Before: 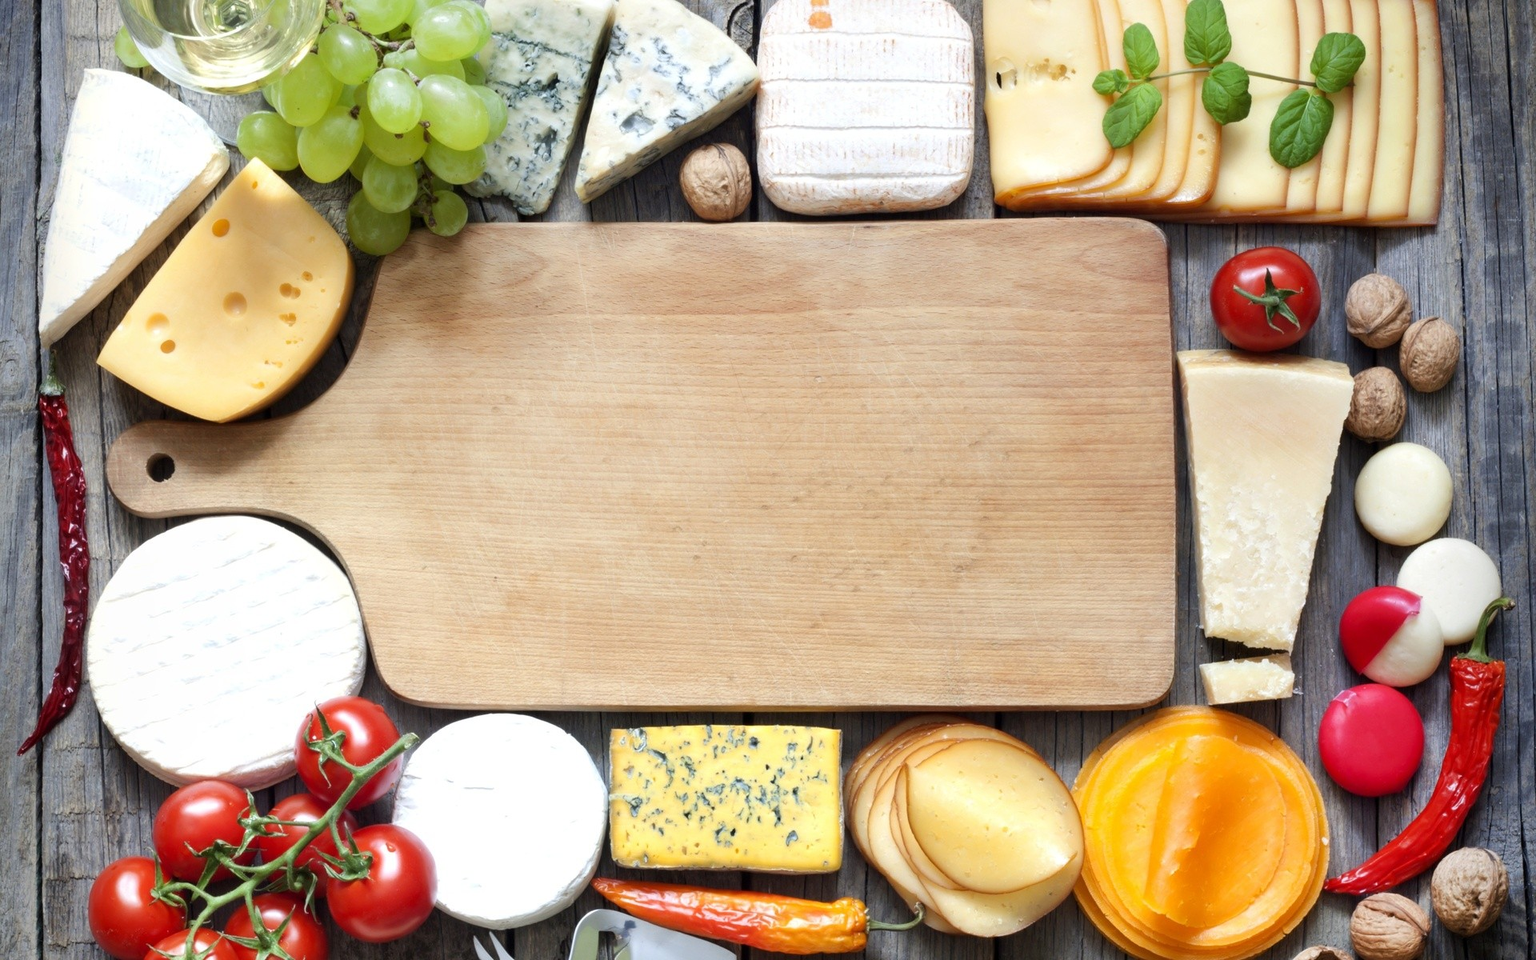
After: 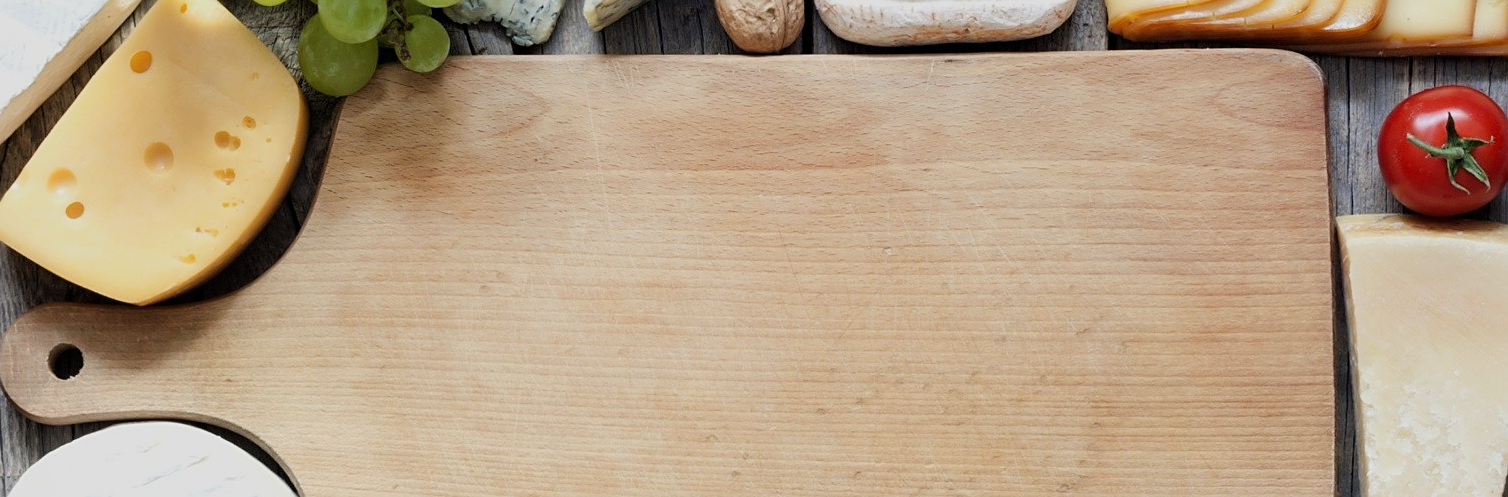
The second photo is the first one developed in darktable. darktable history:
filmic rgb: middle gray luminance 18.22%, black relative exposure -11.27 EV, white relative exposure 3.75 EV, target black luminance 0%, hardness 5.88, latitude 56.63%, contrast 0.965, shadows ↔ highlights balance 49.96%
crop: left 7.036%, top 18.595%, right 14.407%, bottom 39.953%
sharpen: on, module defaults
